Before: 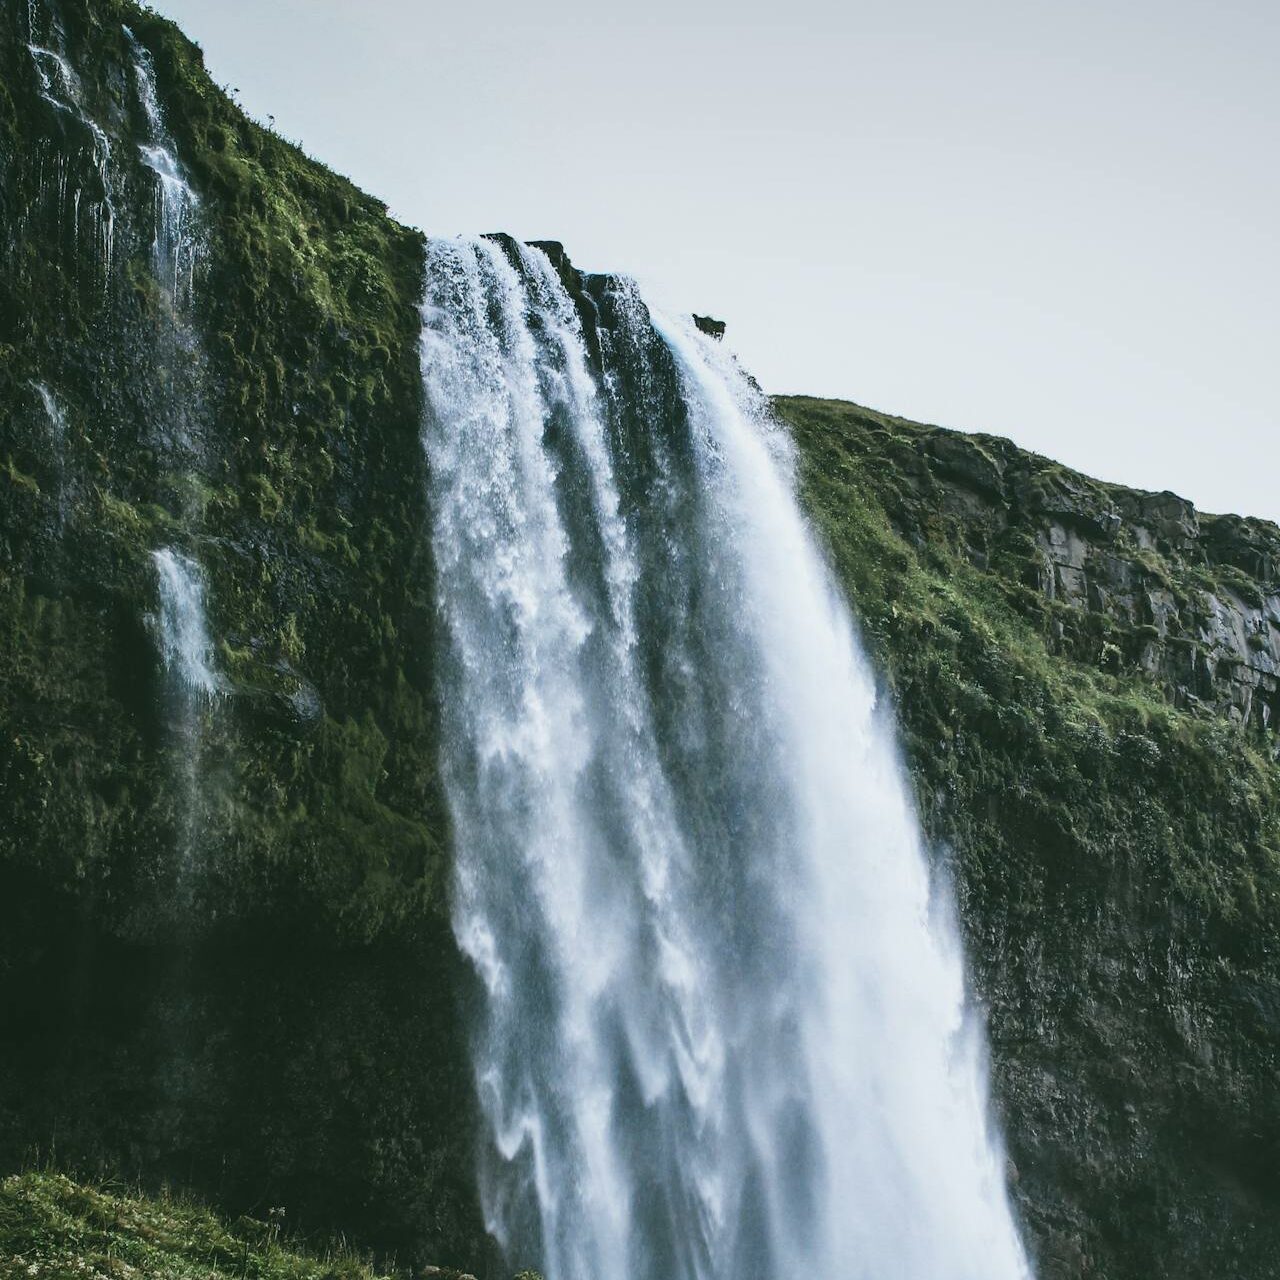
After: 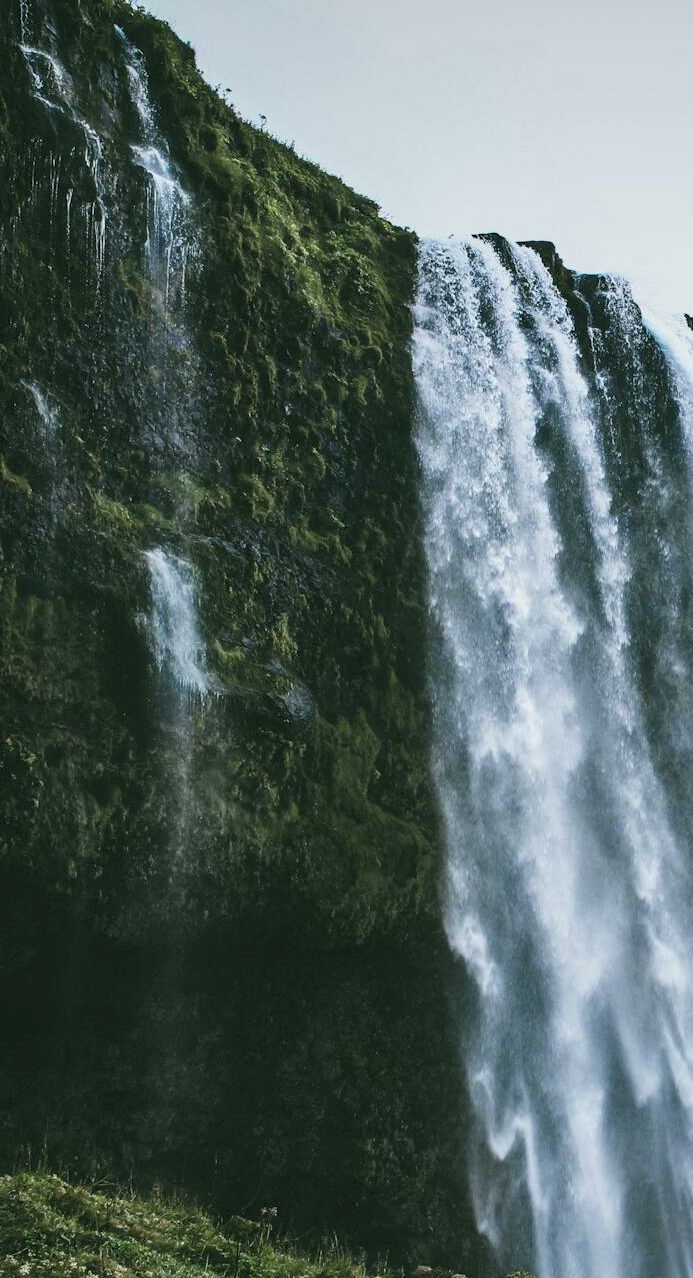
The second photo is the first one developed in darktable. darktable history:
crop: left 0.632%, right 45.186%, bottom 0.08%
color correction: highlights a* -0.093, highlights b* 0.126
tone equalizer: -8 EV -0.589 EV, edges refinement/feathering 500, mask exposure compensation -1.57 EV, preserve details no
